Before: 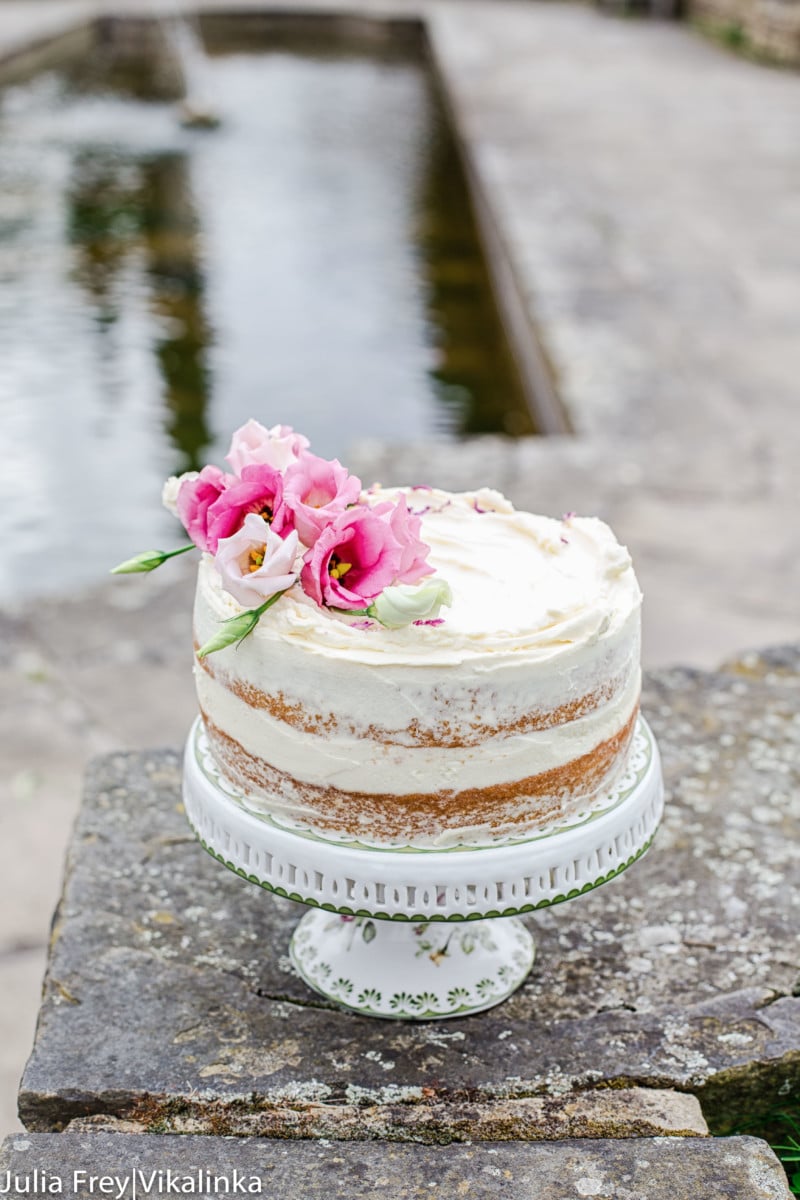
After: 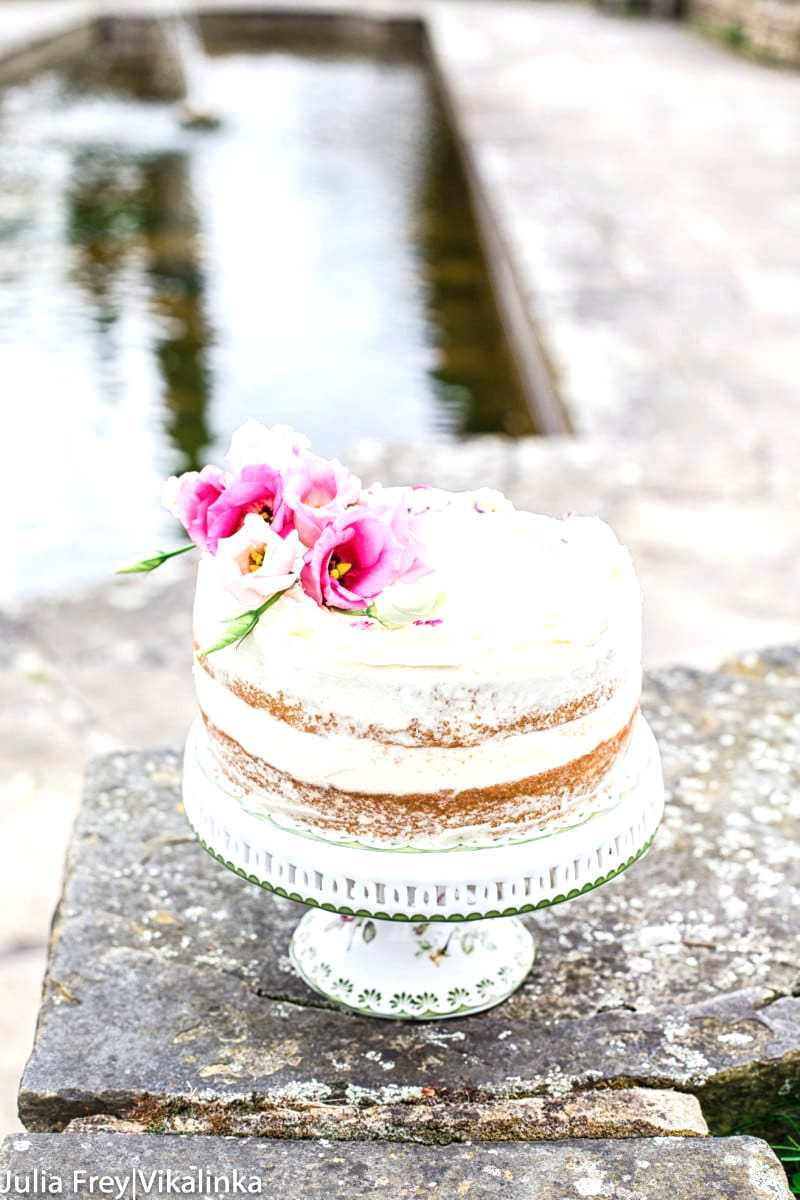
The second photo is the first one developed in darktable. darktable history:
tone equalizer: -8 EV -0.764 EV, -7 EV -0.697 EV, -6 EV -0.62 EV, -5 EV -0.399 EV, -3 EV 0.404 EV, -2 EV 0.6 EV, -1 EV 0.696 EV, +0 EV 0.749 EV, smoothing diameter 24.95%, edges refinement/feathering 11.71, preserve details guided filter
